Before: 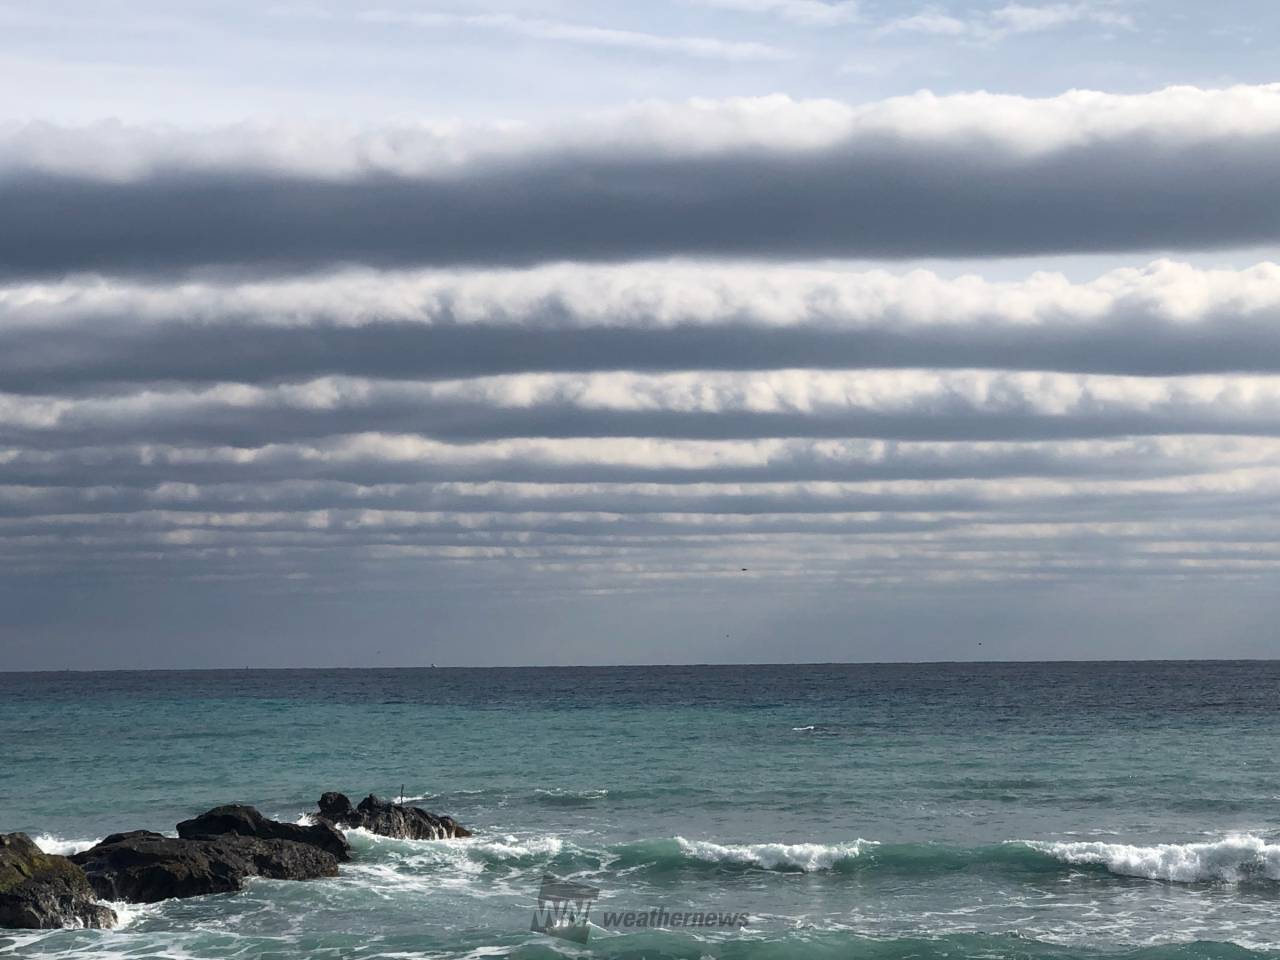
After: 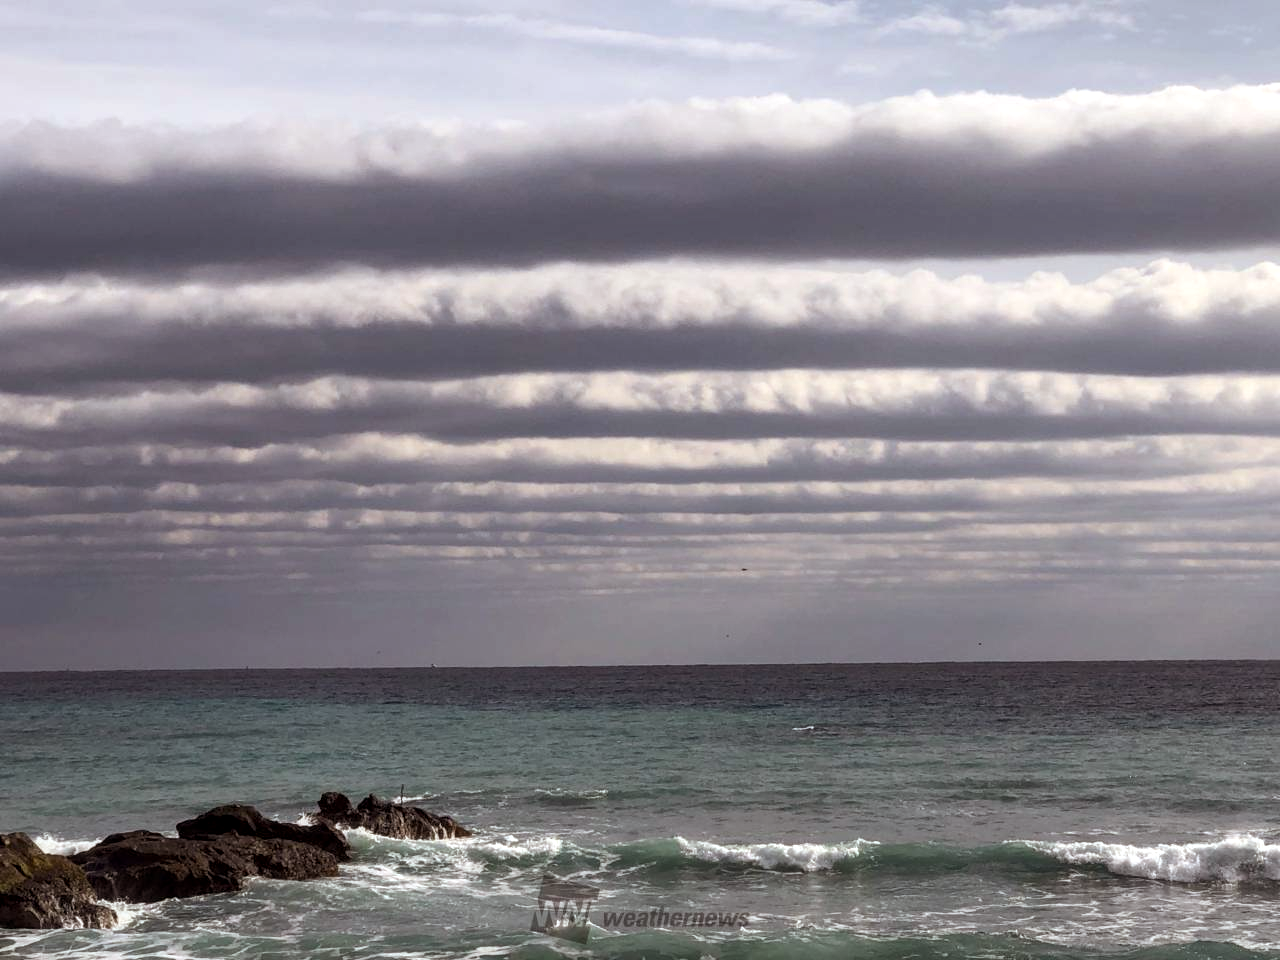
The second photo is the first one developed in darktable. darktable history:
local contrast: on, module defaults
rgb levels: mode RGB, independent channels, levels [[0, 0.5, 1], [0, 0.521, 1], [0, 0.536, 1]]
